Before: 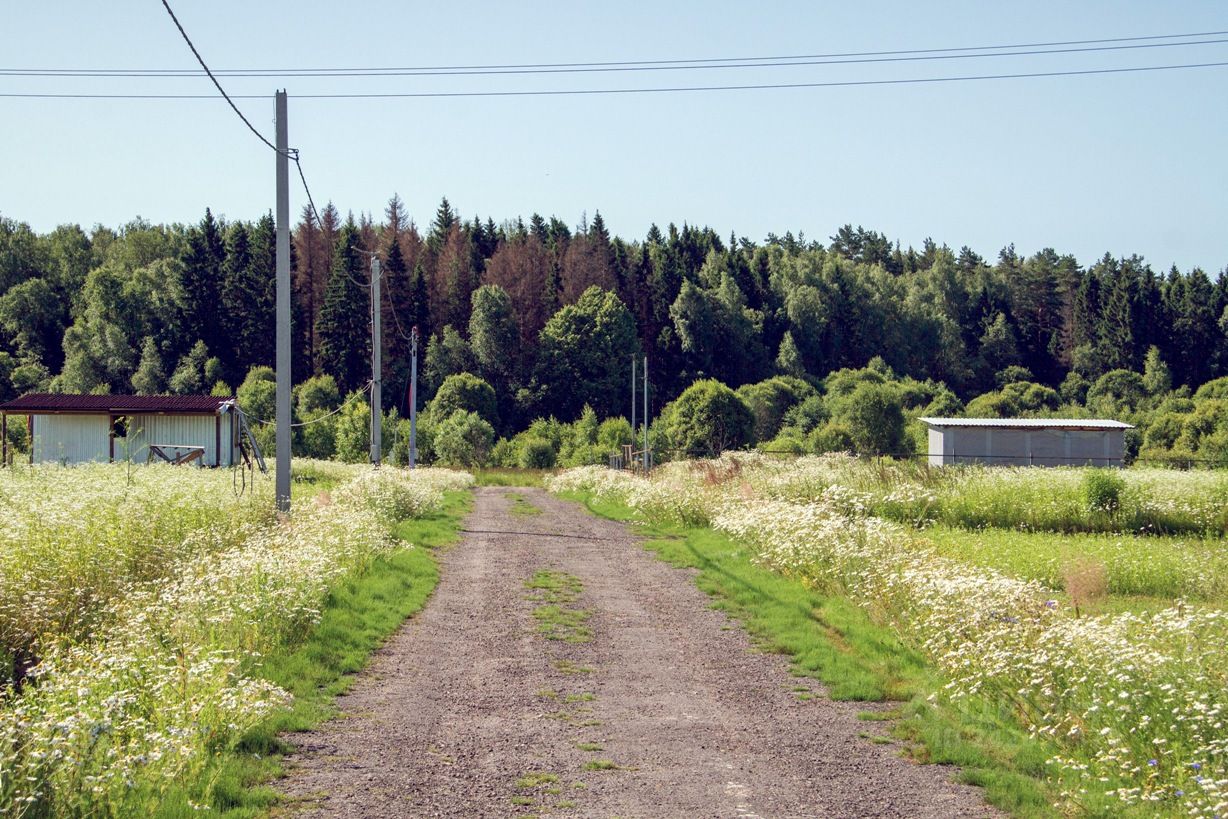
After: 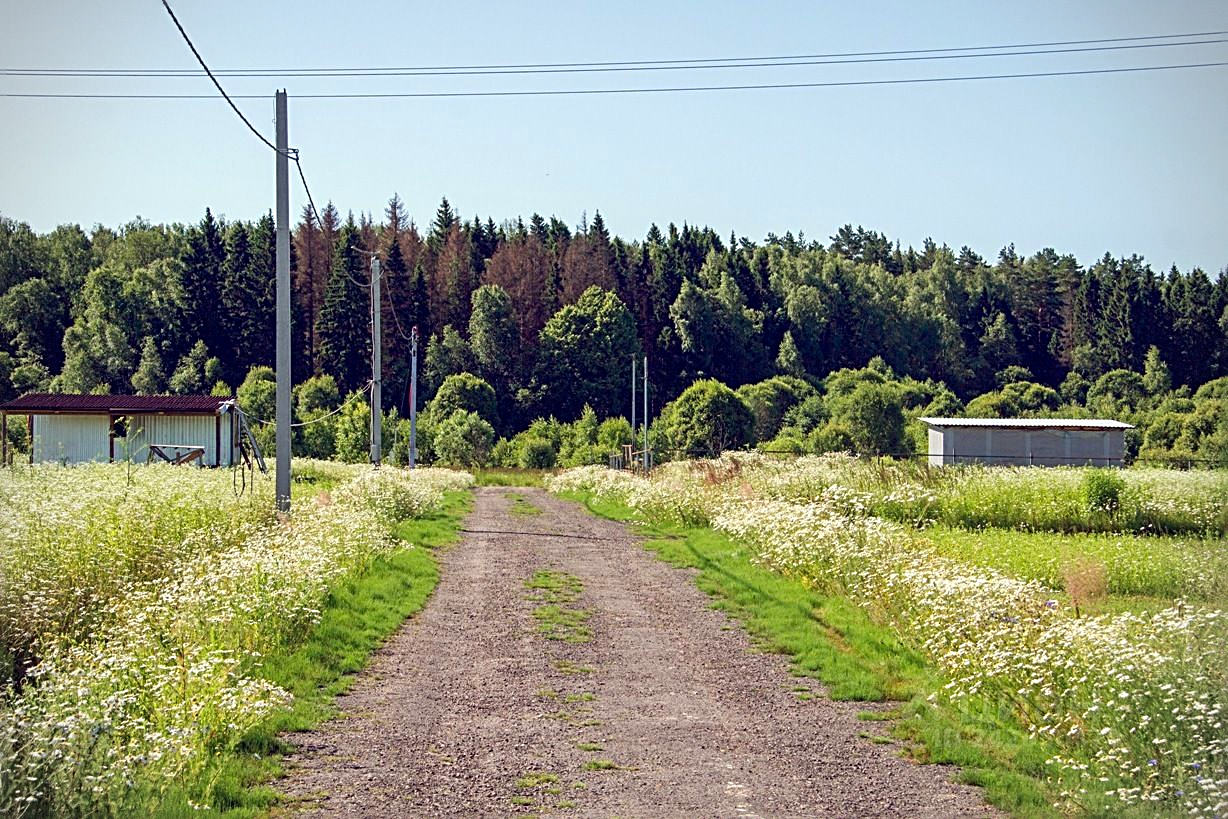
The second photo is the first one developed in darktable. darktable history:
contrast brightness saturation: contrast 0.038, saturation 0.162
vignetting: brightness -0.345, dithering 8-bit output
sharpen: radius 2.547, amount 0.635
